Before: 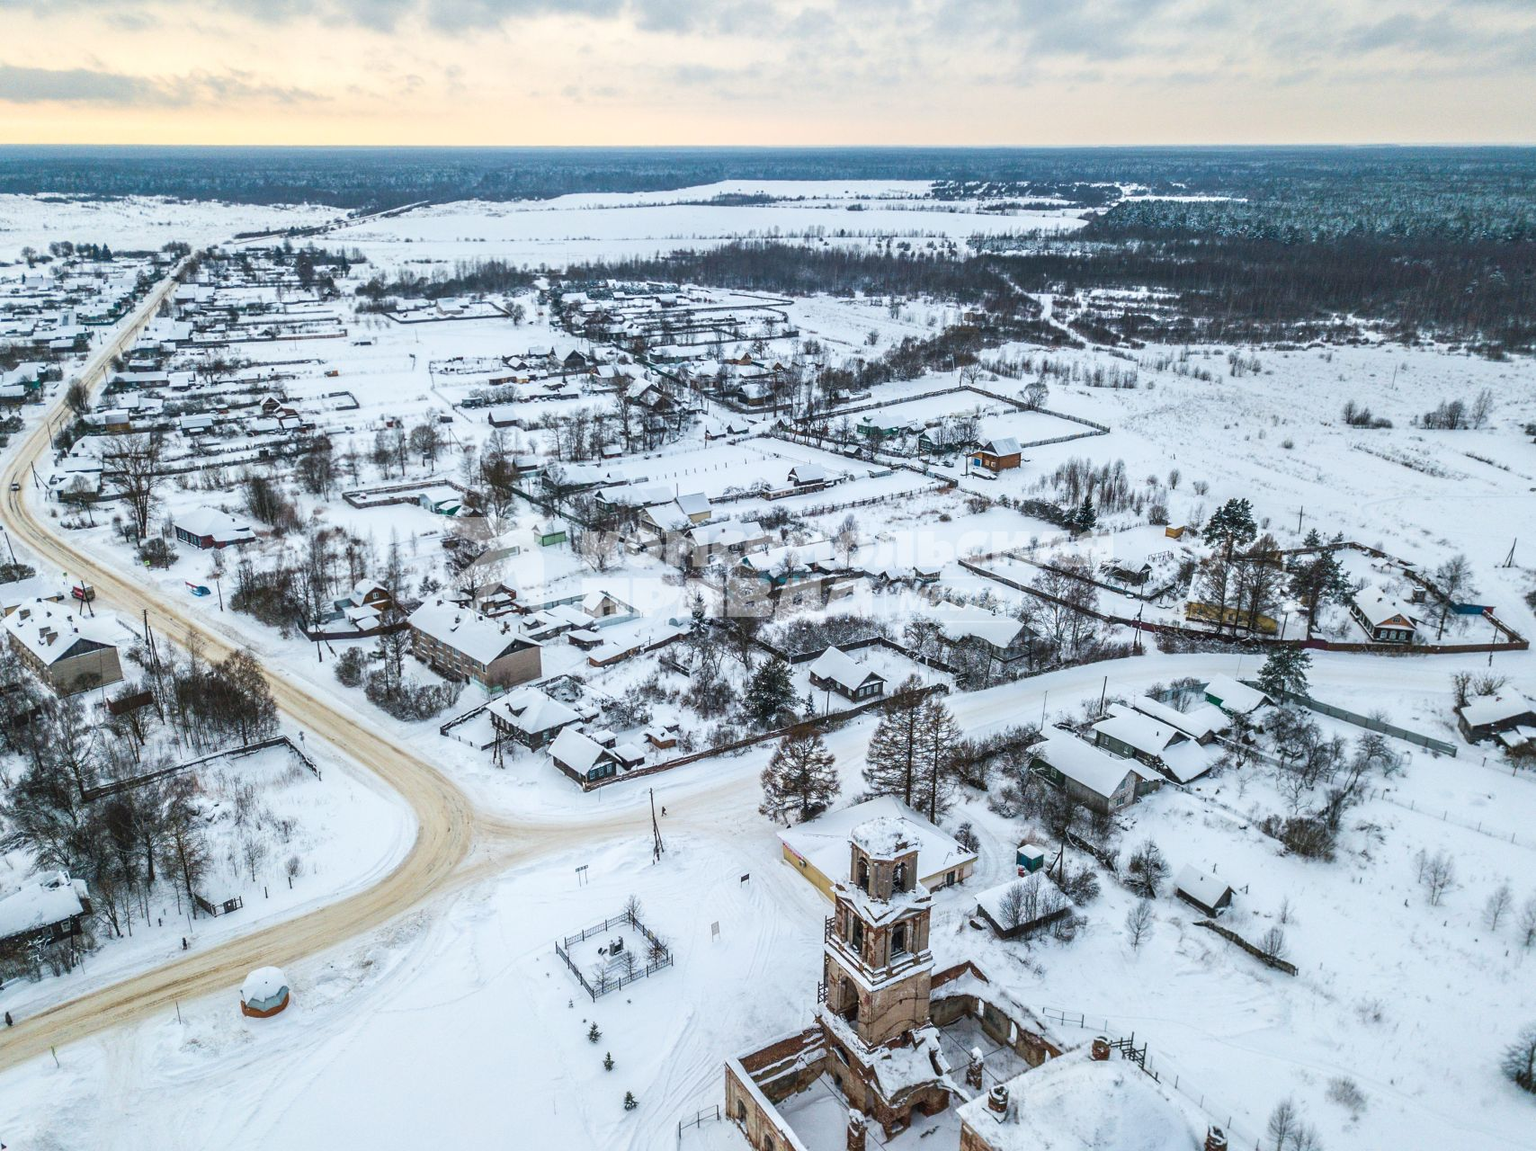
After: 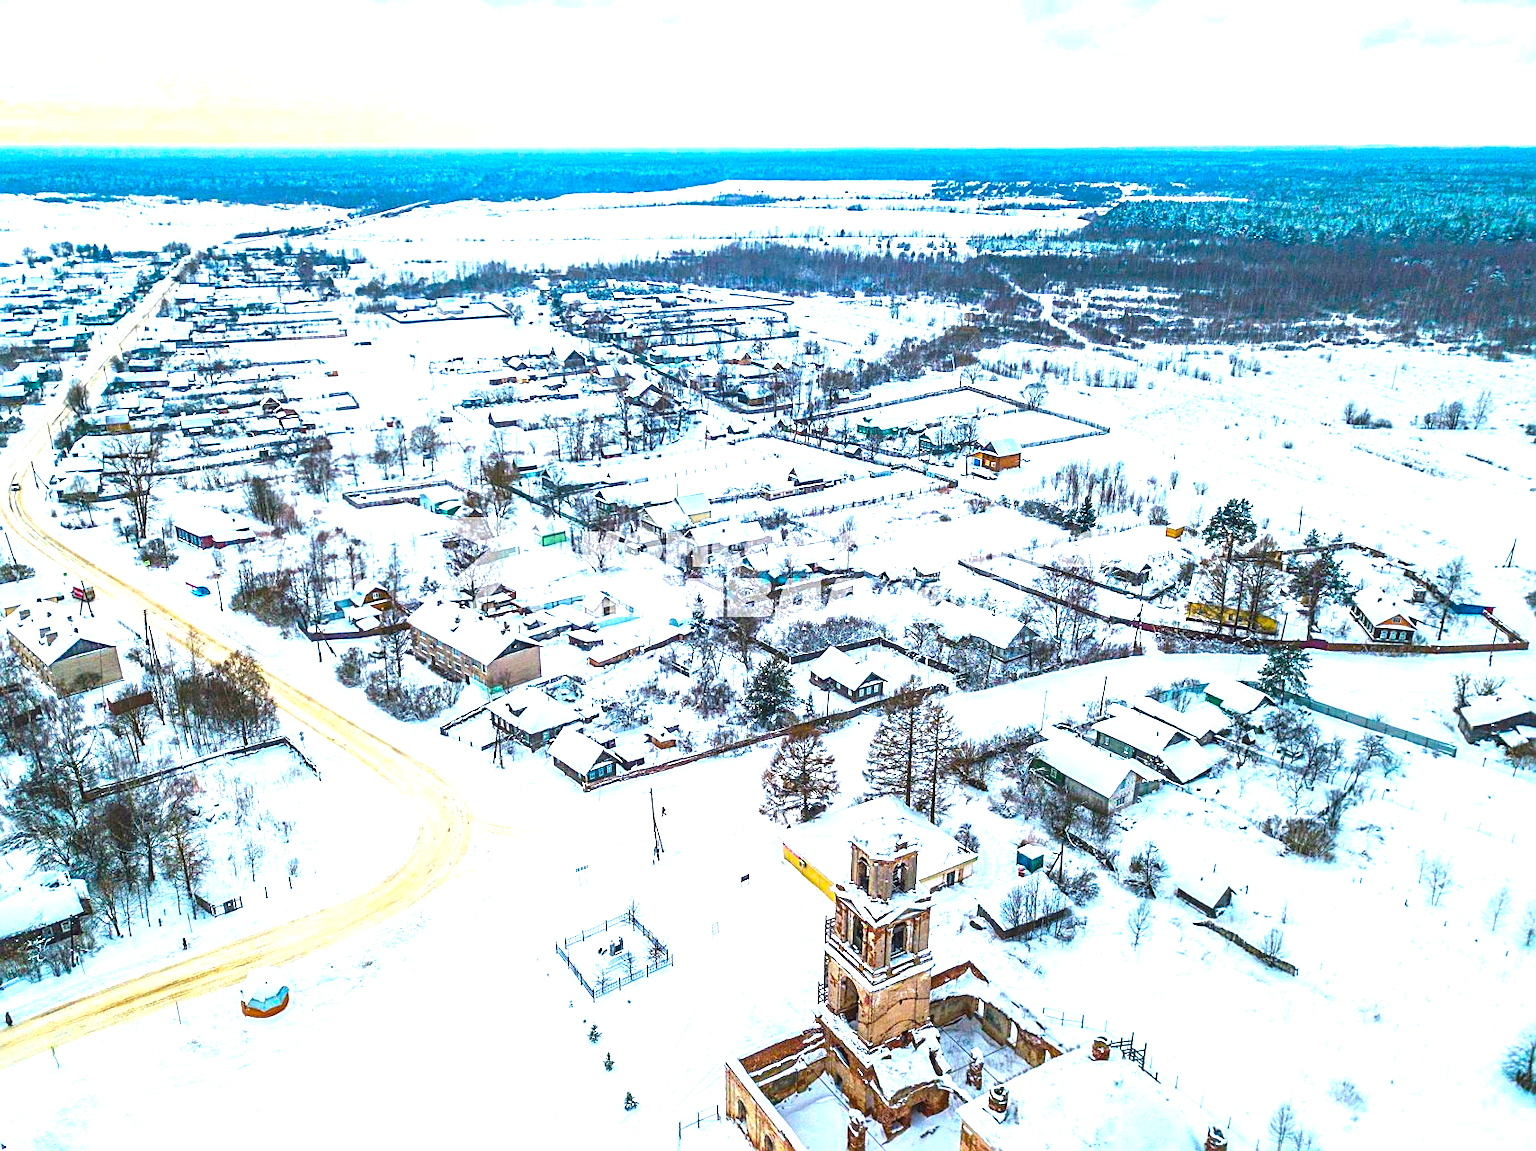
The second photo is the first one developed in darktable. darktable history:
sharpen: on, module defaults
exposure: black level correction 0, exposure 1.2 EV, compensate highlight preservation false
contrast brightness saturation: saturation 0.182
color balance rgb: global offset › luminance 0.267%, perceptual saturation grading › global saturation 30.953%, global vibrance 45.417%
